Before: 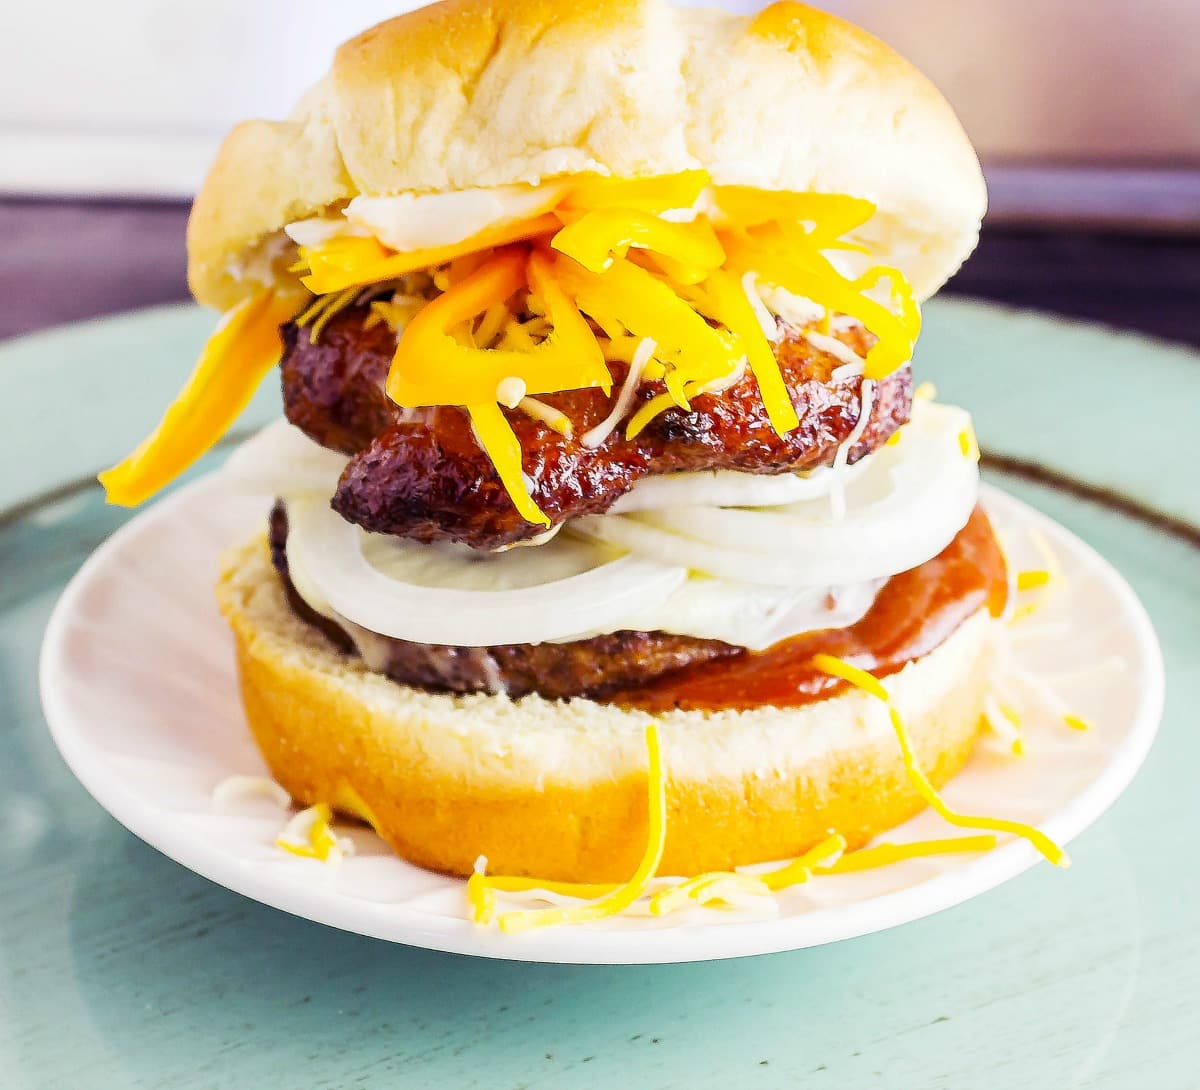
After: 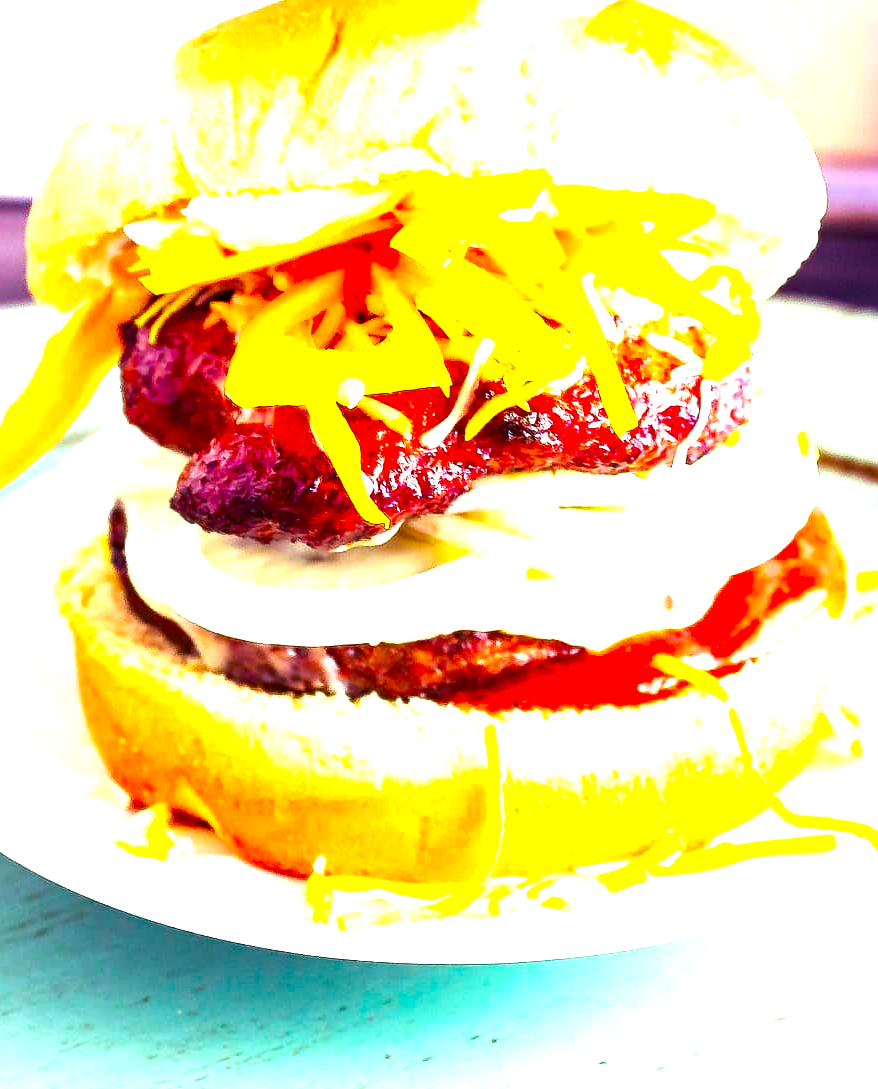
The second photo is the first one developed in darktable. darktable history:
crop: left 13.443%, right 13.31%
contrast brightness saturation: brightness -0.09
color contrast: green-magenta contrast 1.69, blue-yellow contrast 1.49
exposure: exposure 1.25 EV, compensate exposure bias true, compensate highlight preservation false
